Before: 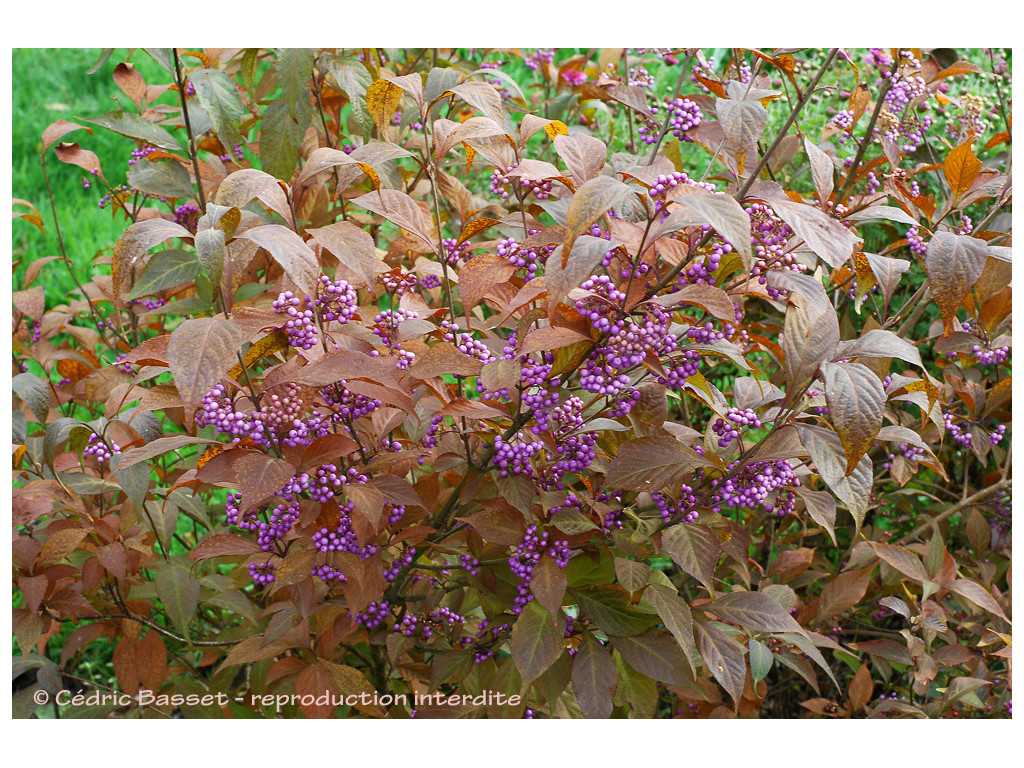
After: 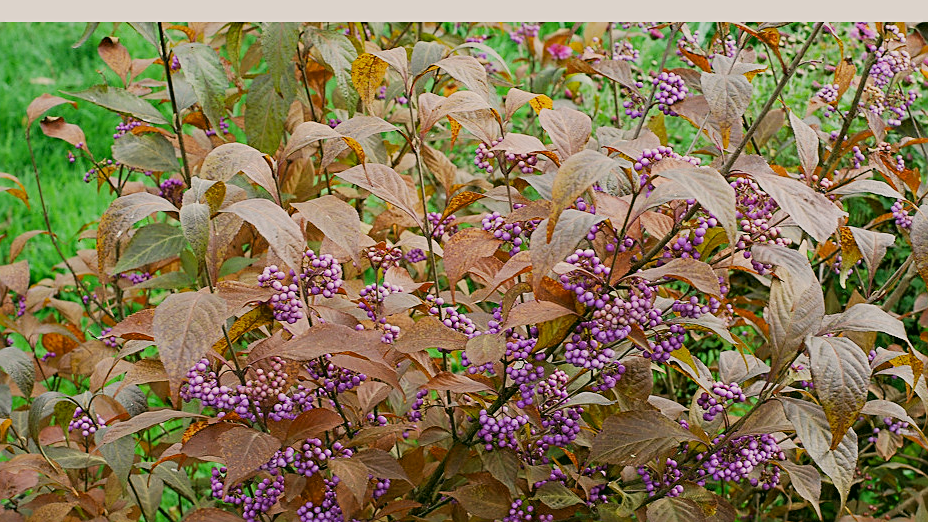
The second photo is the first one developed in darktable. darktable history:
filmic rgb: black relative exposure -7.65 EV, white relative exposure 4.56 EV, hardness 3.61
crop: left 1.509%, top 3.452%, right 7.696%, bottom 28.452%
sharpen: on, module defaults
color correction: highlights a* 4.02, highlights b* 4.98, shadows a* -7.55, shadows b* 4.98
